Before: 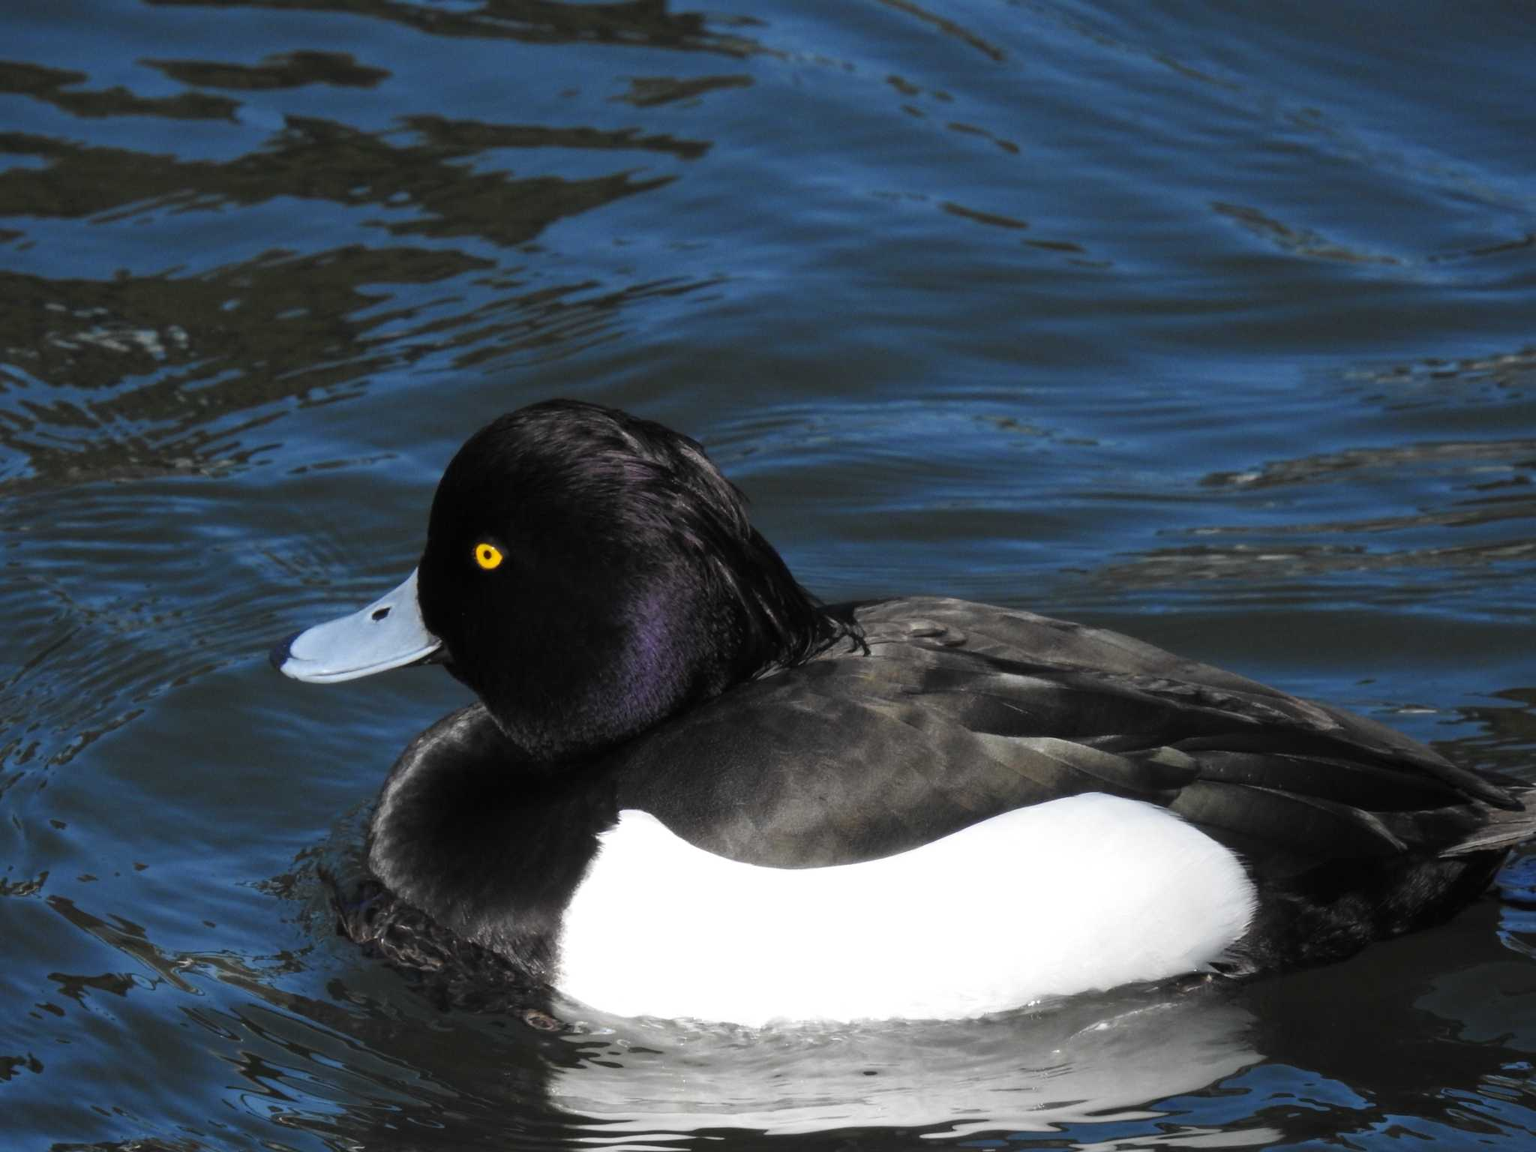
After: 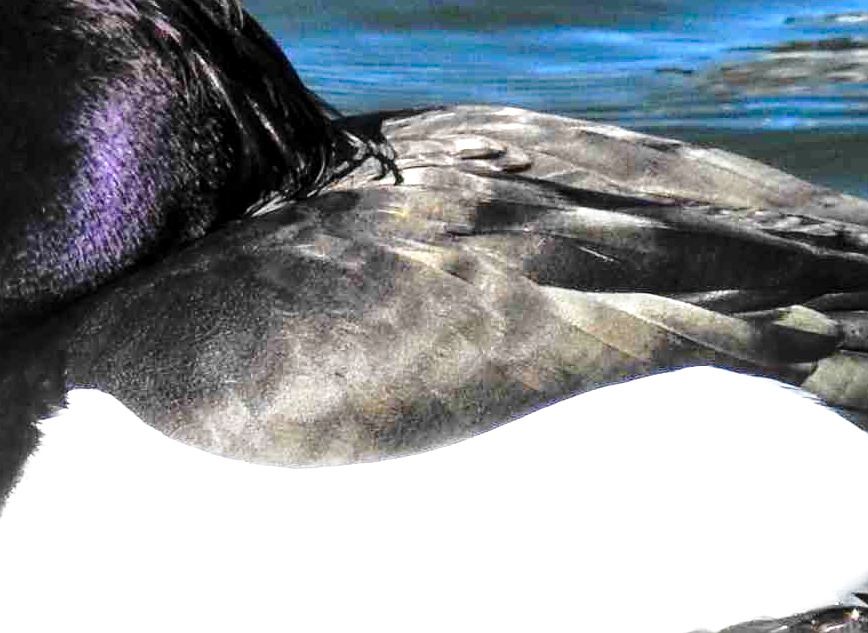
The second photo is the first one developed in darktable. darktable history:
local contrast: highlights 58%, detail 146%
sharpen: on, module defaults
exposure: exposure 1 EV, compensate highlight preservation false
contrast brightness saturation: brightness -0.023, saturation 0.362
crop: left 36.965%, top 44.977%, right 20.646%, bottom 13.806%
base curve: curves: ch0 [(0, 0) (0.028, 0.03) (0.121, 0.232) (0.46, 0.748) (0.859, 0.968) (1, 1)], exposure shift 0.582, preserve colors none
